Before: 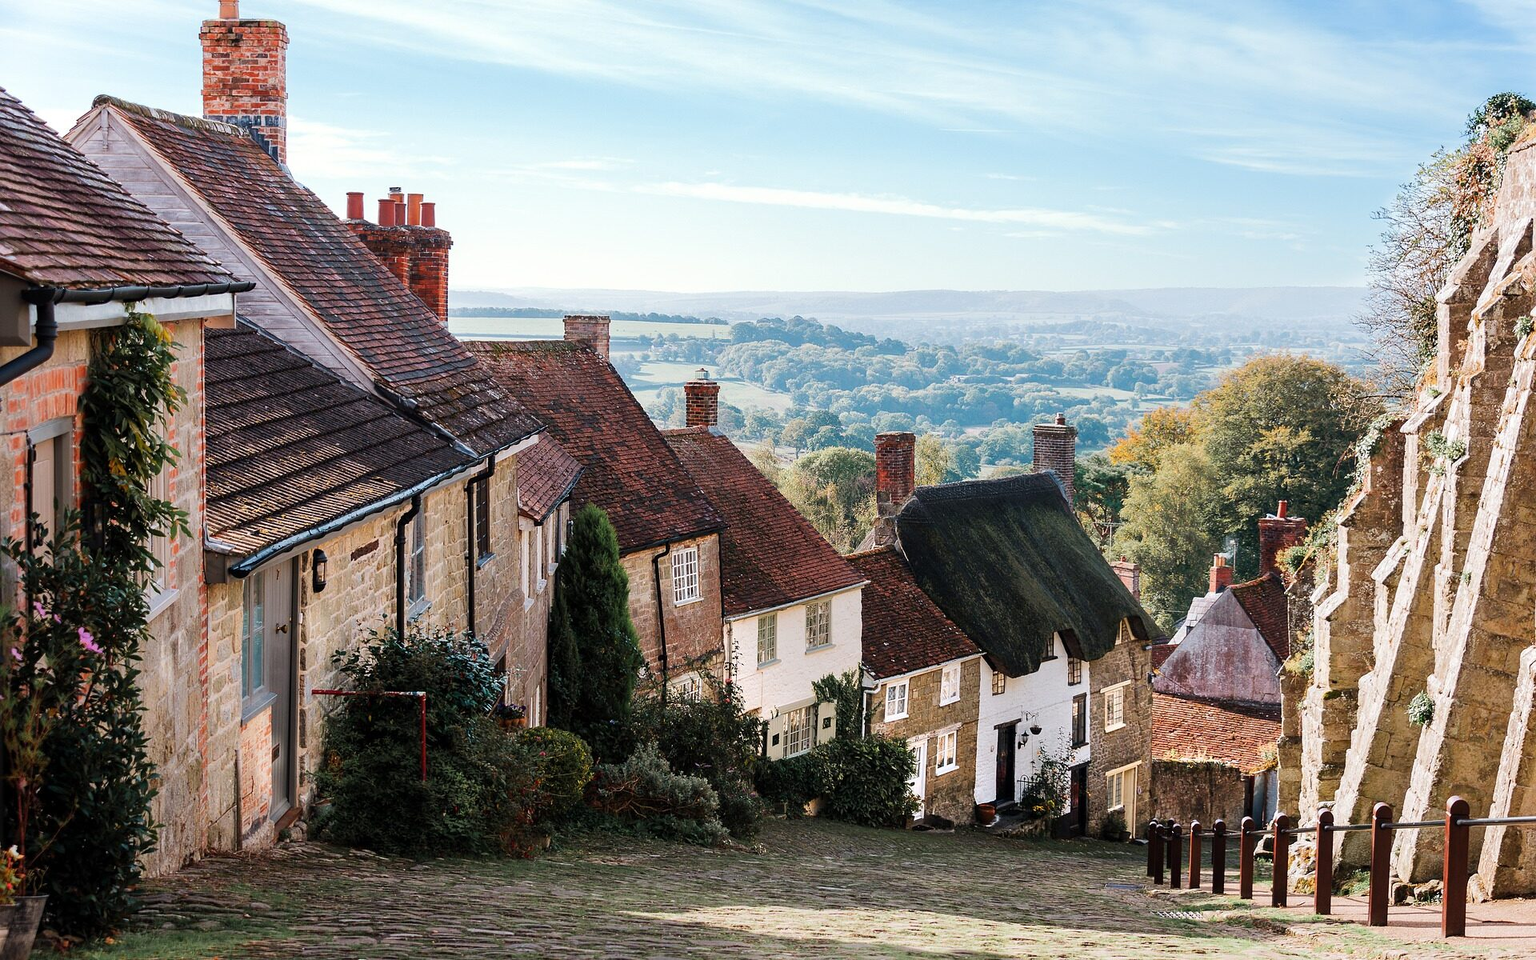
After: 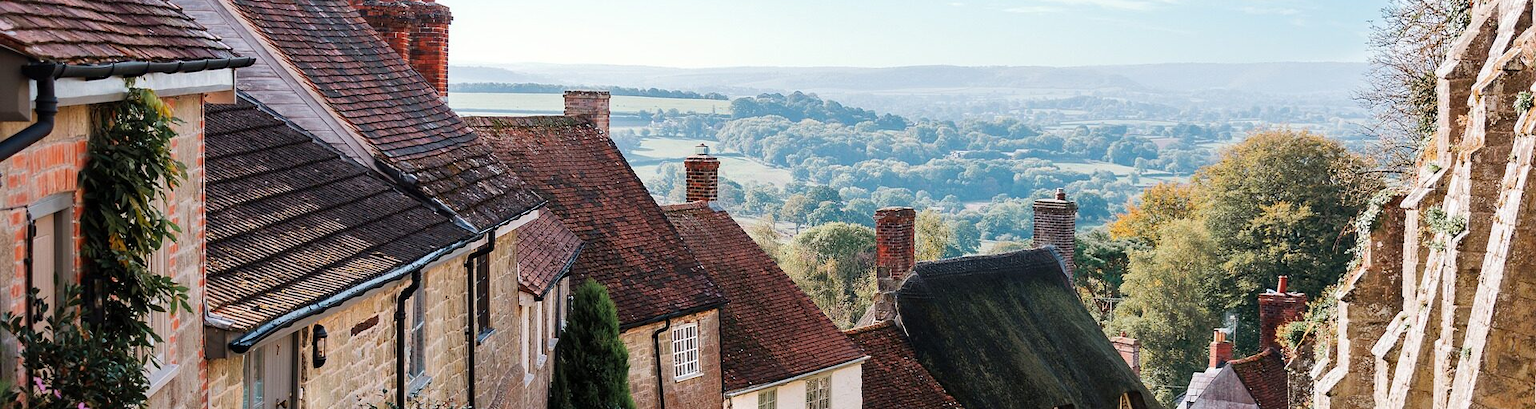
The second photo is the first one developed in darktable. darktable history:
crop and rotate: top 23.464%, bottom 33.83%
